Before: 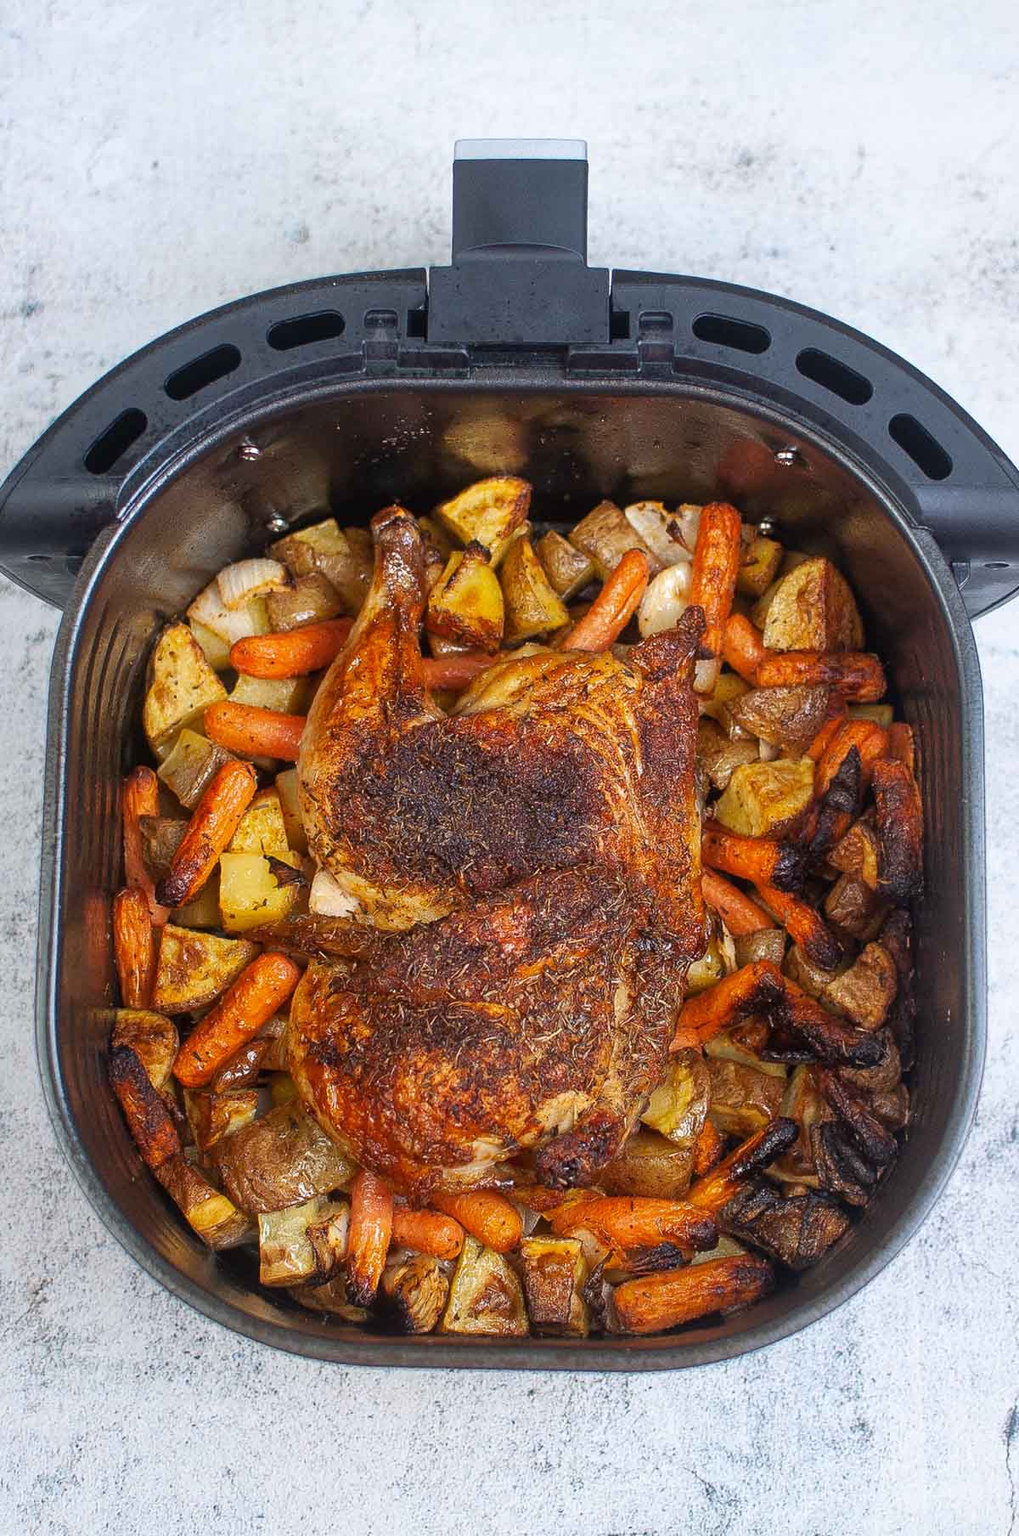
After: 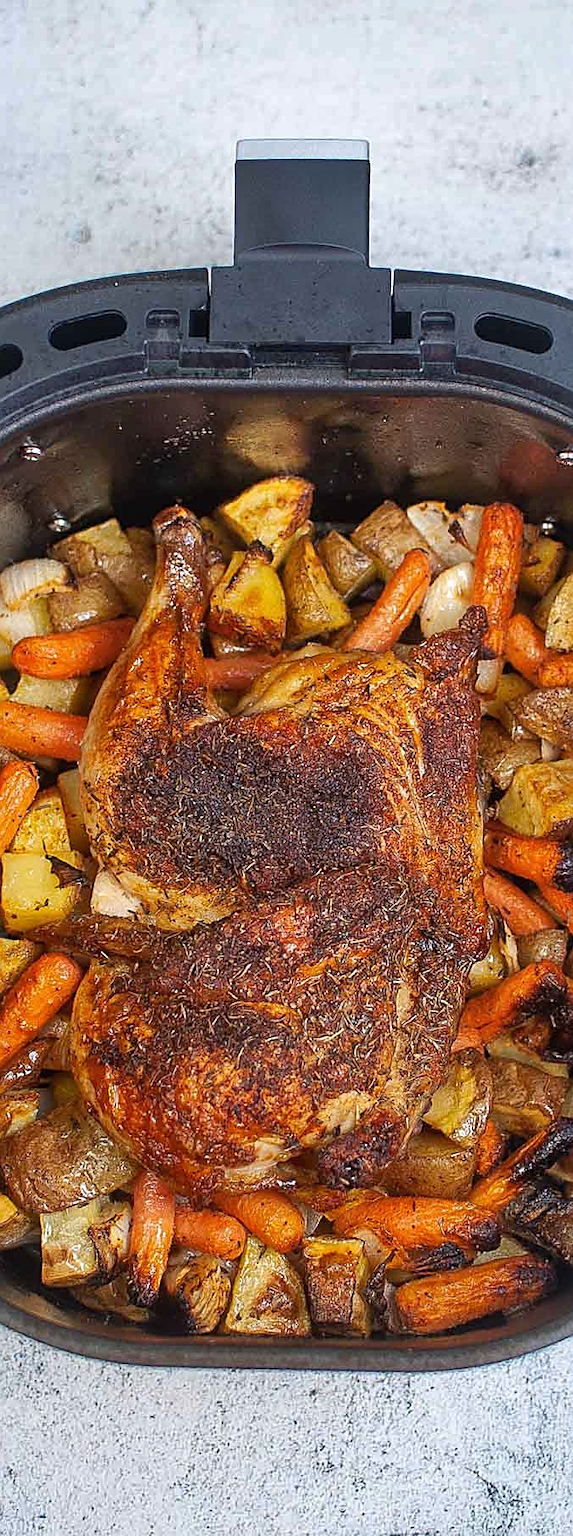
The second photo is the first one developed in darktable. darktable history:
shadows and highlights: shadows color adjustment 97.66%, soften with gaussian
sharpen: on, module defaults
crop: left 21.496%, right 22.254%
